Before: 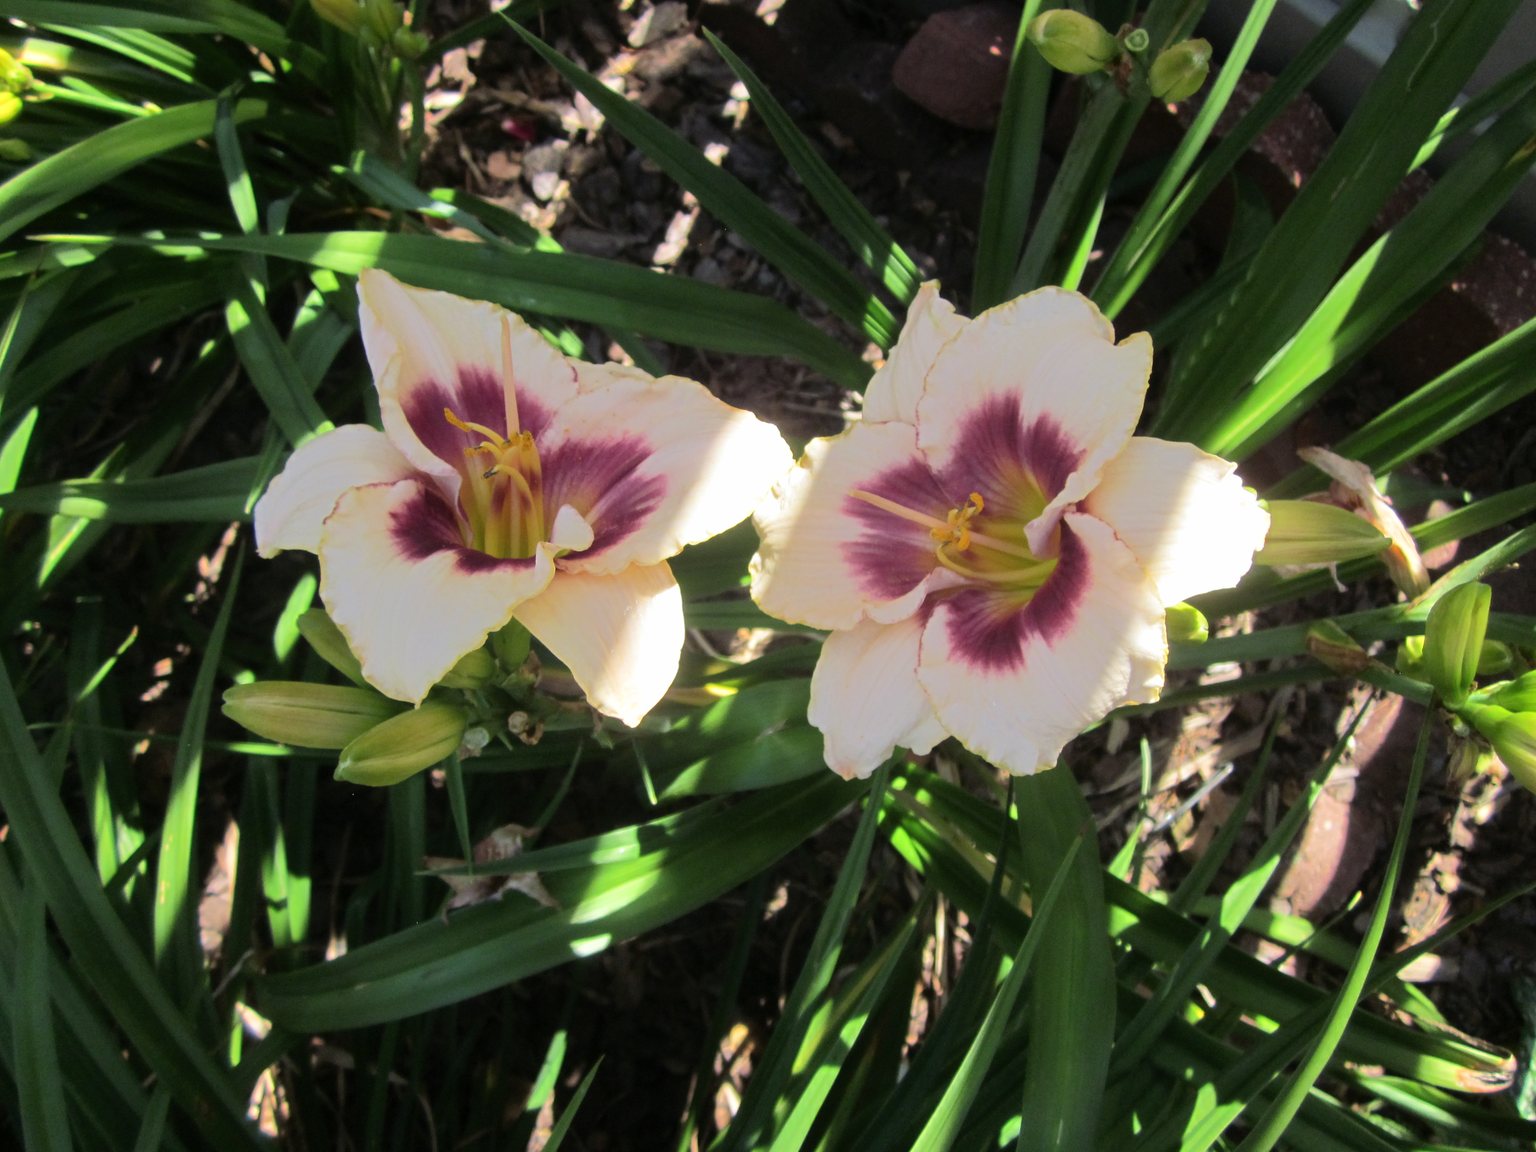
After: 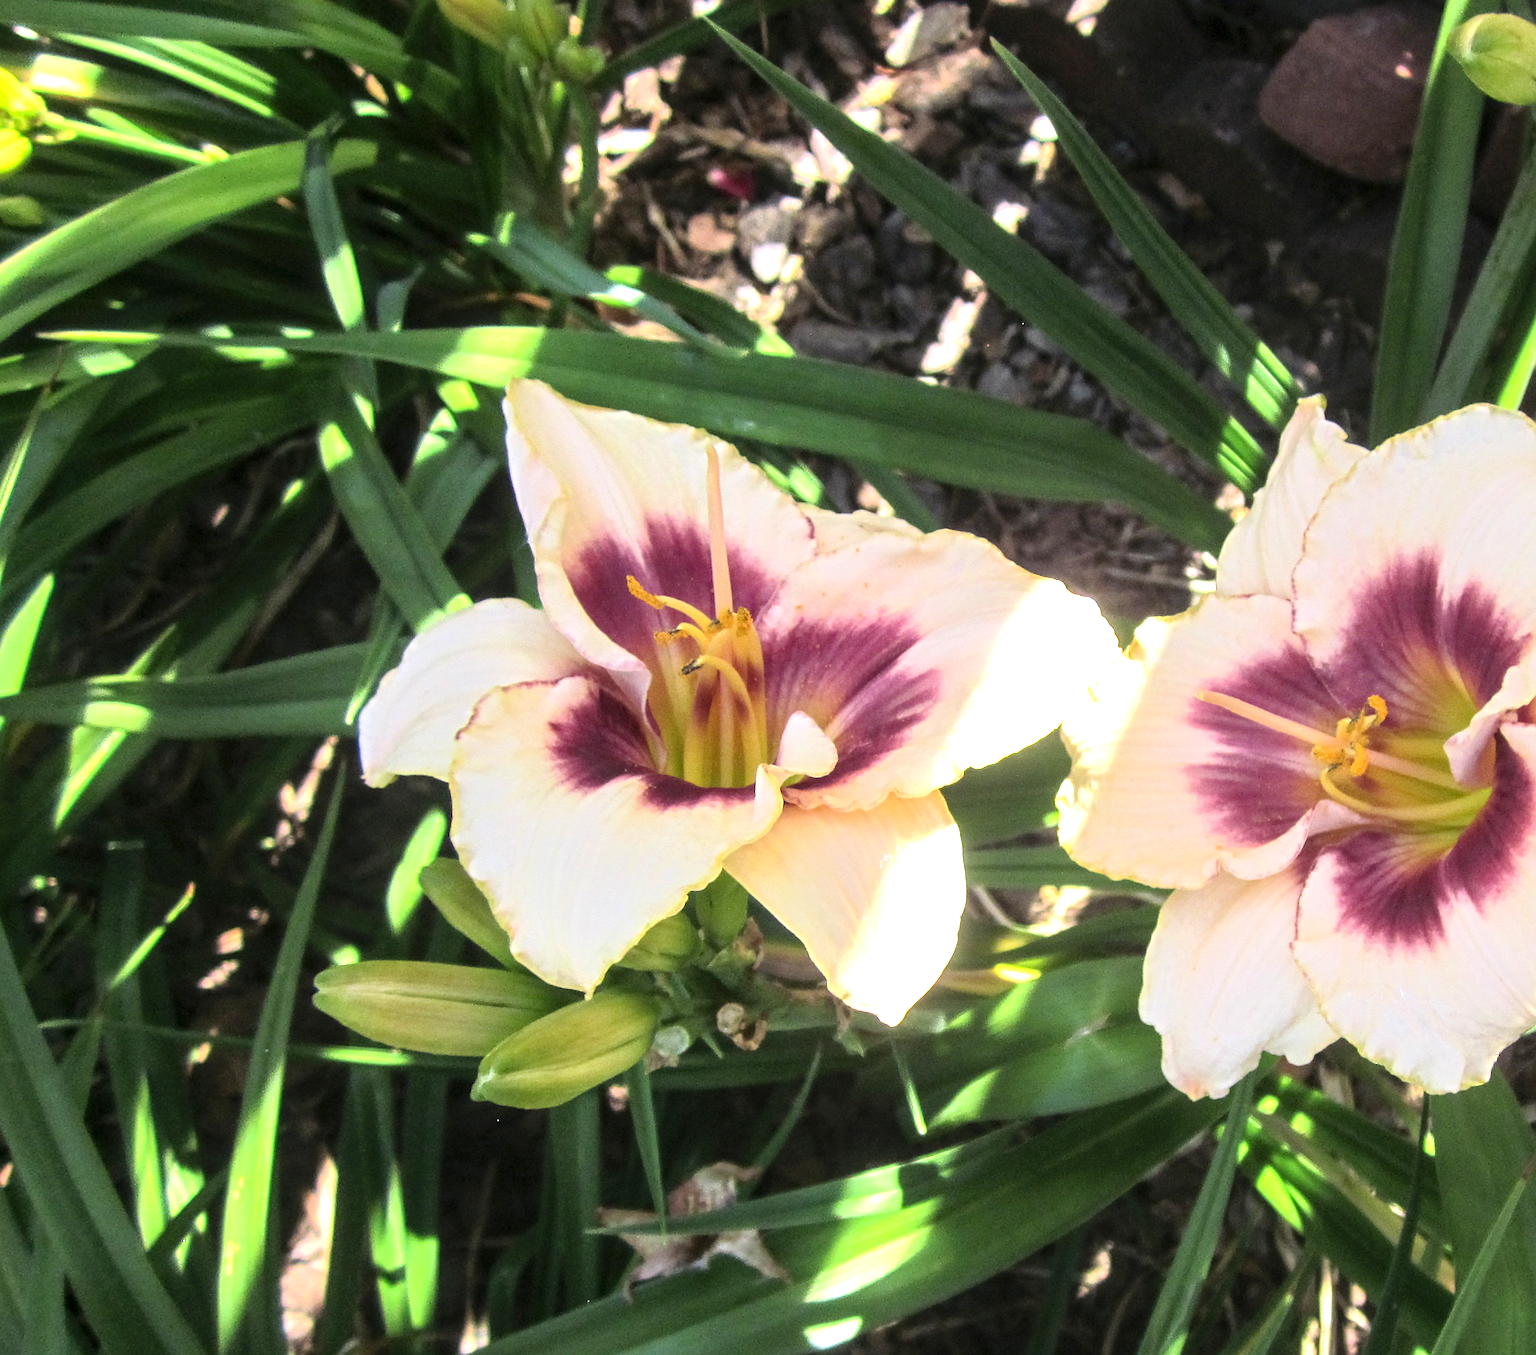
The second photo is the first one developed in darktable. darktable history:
local contrast: on, module defaults
crop: right 29.056%, bottom 16.515%
exposure: exposure 0.942 EV, compensate exposure bias true, compensate highlight preservation false
sharpen: on, module defaults
